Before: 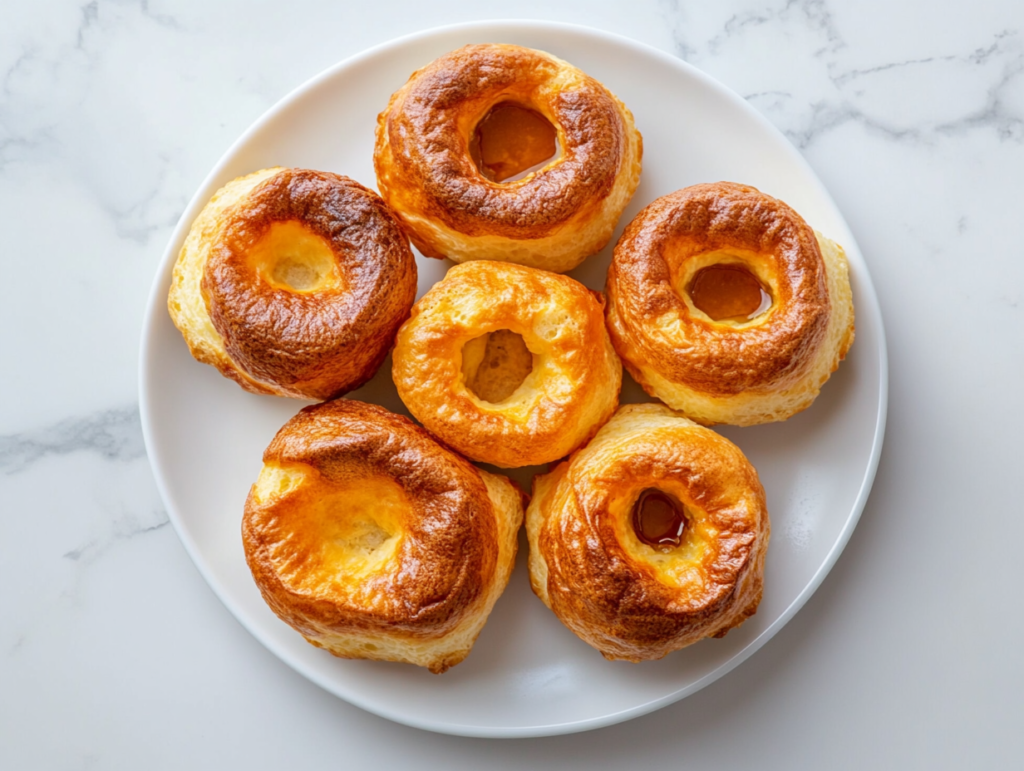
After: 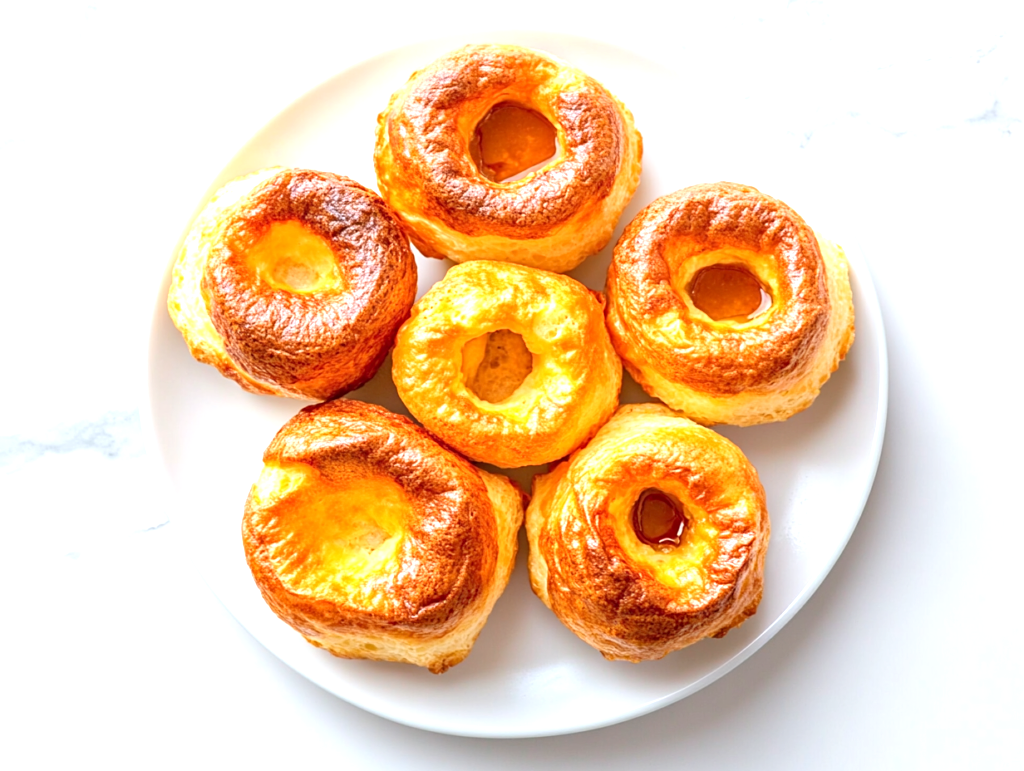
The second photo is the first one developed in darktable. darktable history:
exposure: exposure 0.949 EV, compensate highlight preservation false
levels: white 90.71%, levels [0, 0.478, 1]
sharpen: amount 0.208
